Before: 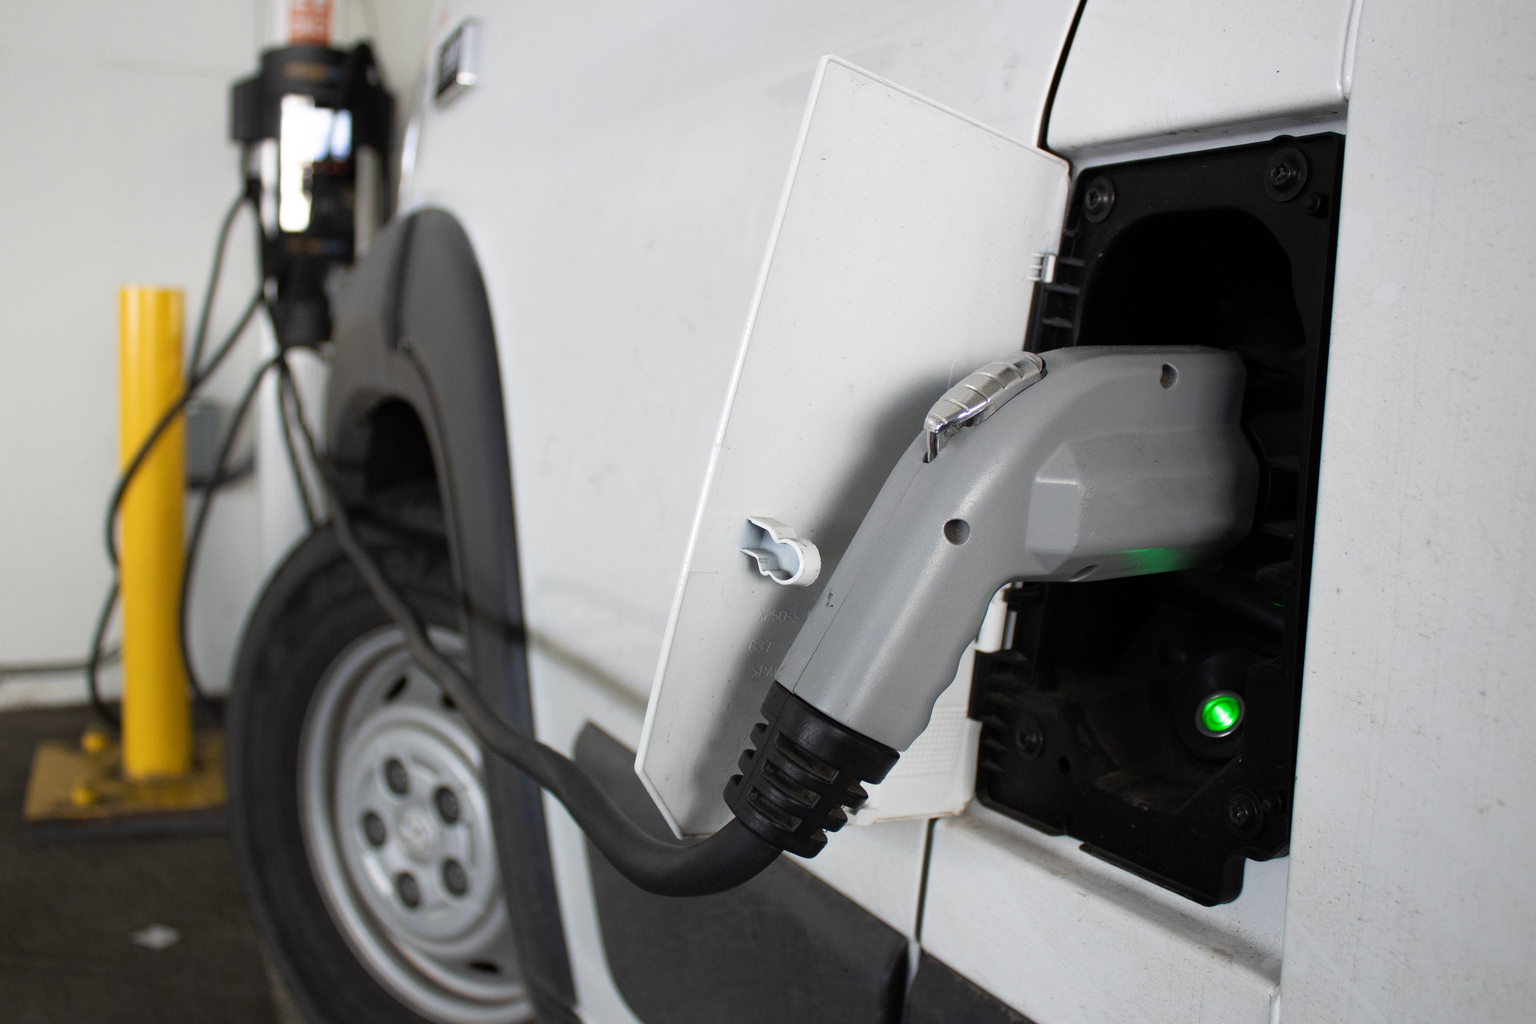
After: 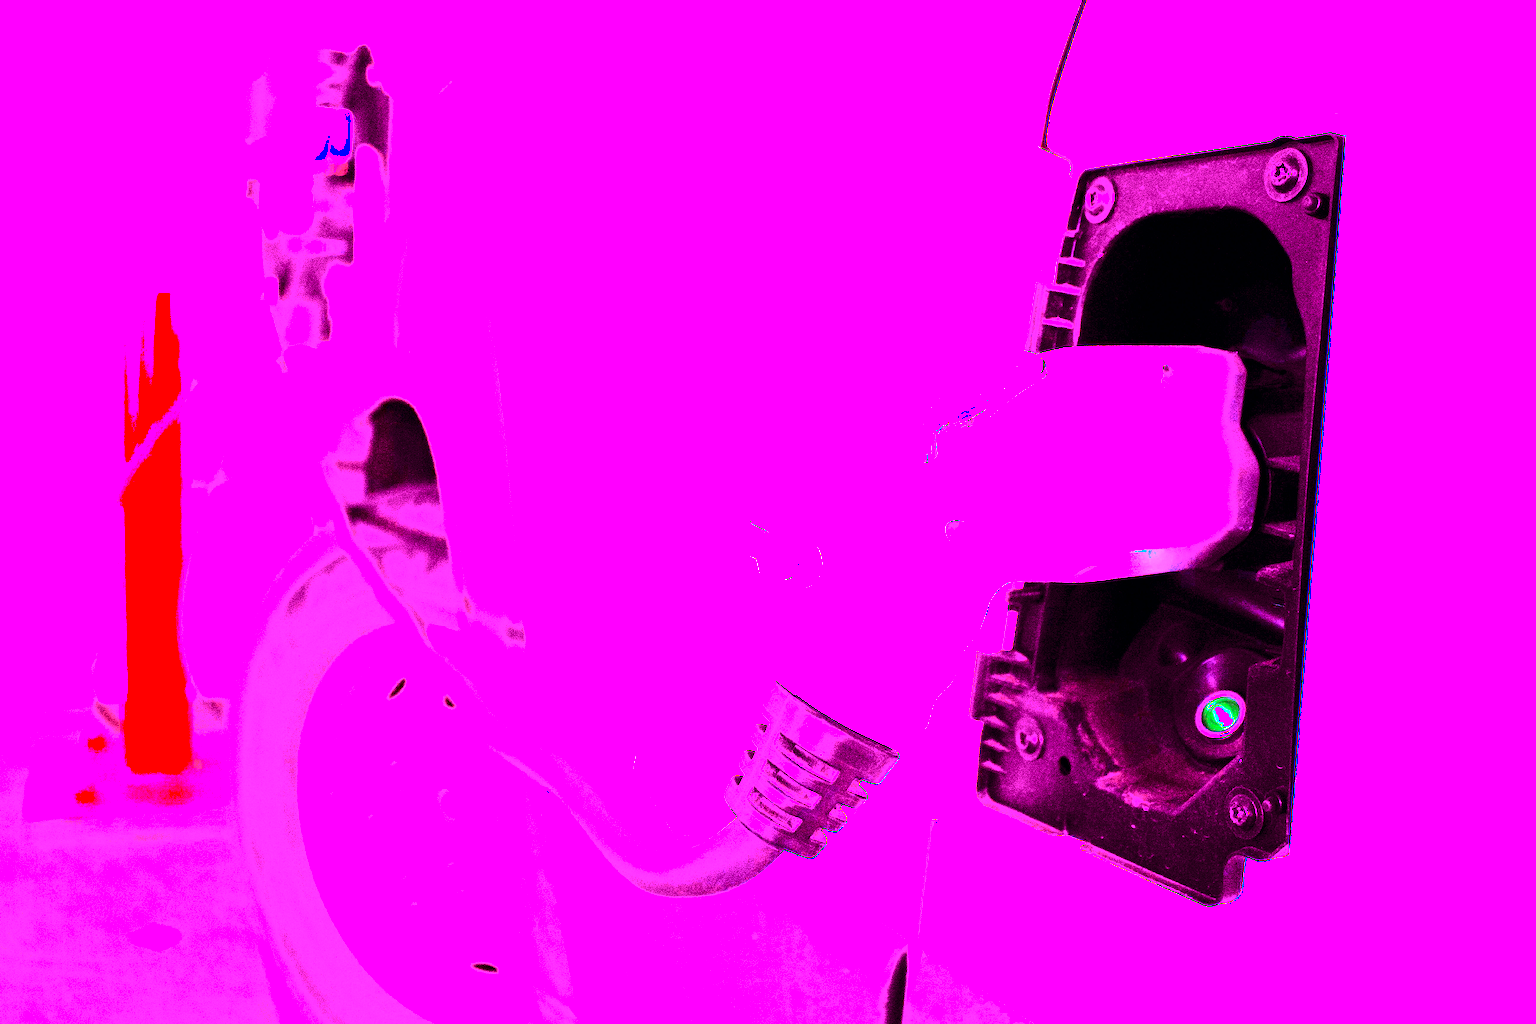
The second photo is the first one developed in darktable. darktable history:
tone equalizer: -8 EV -0.75 EV, -7 EV -0.7 EV, -6 EV -0.6 EV, -5 EV -0.4 EV, -3 EV 0.4 EV, -2 EV 0.6 EV, -1 EV 0.7 EV, +0 EV 0.75 EV, edges refinement/feathering 500, mask exposure compensation -1.57 EV, preserve details no
exposure: black level correction 0.001, compensate highlight preservation false
tone curve: curves: ch0 [(0.003, 0) (0.066, 0.031) (0.16, 0.089) (0.269, 0.218) (0.395, 0.408) (0.517, 0.56) (0.684, 0.734) (0.791, 0.814) (1, 1)]; ch1 [(0, 0) (0.164, 0.115) (0.337, 0.332) (0.39, 0.398) (0.464, 0.461) (0.501, 0.5) (0.507, 0.5) (0.534, 0.532) (0.577, 0.59) (0.652, 0.681) (0.733, 0.764) (0.819, 0.823) (1, 1)]; ch2 [(0, 0) (0.337, 0.382) (0.464, 0.476) (0.501, 0.5) (0.527, 0.54) (0.551, 0.565) (0.628, 0.632) (0.689, 0.686) (1, 1)], color space Lab, independent channels, preserve colors none
white balance: red 8, blue 8
